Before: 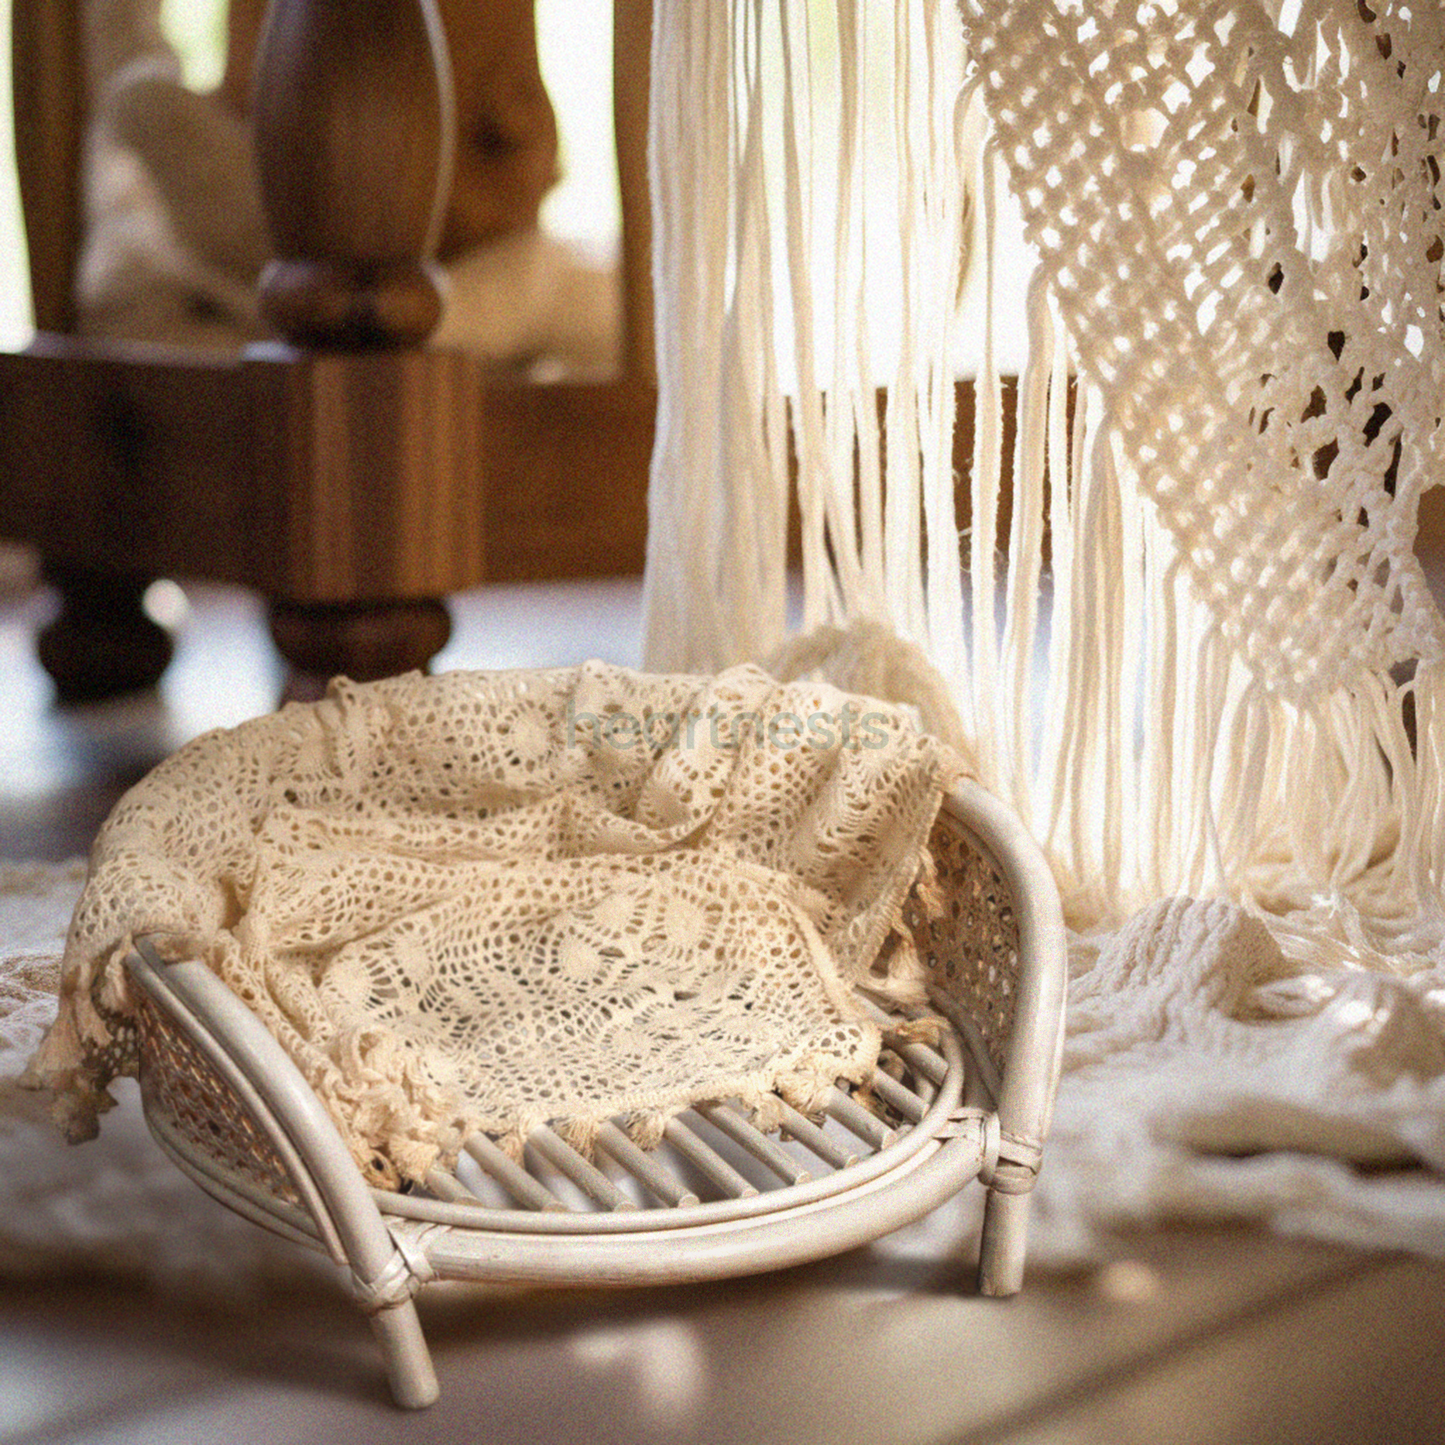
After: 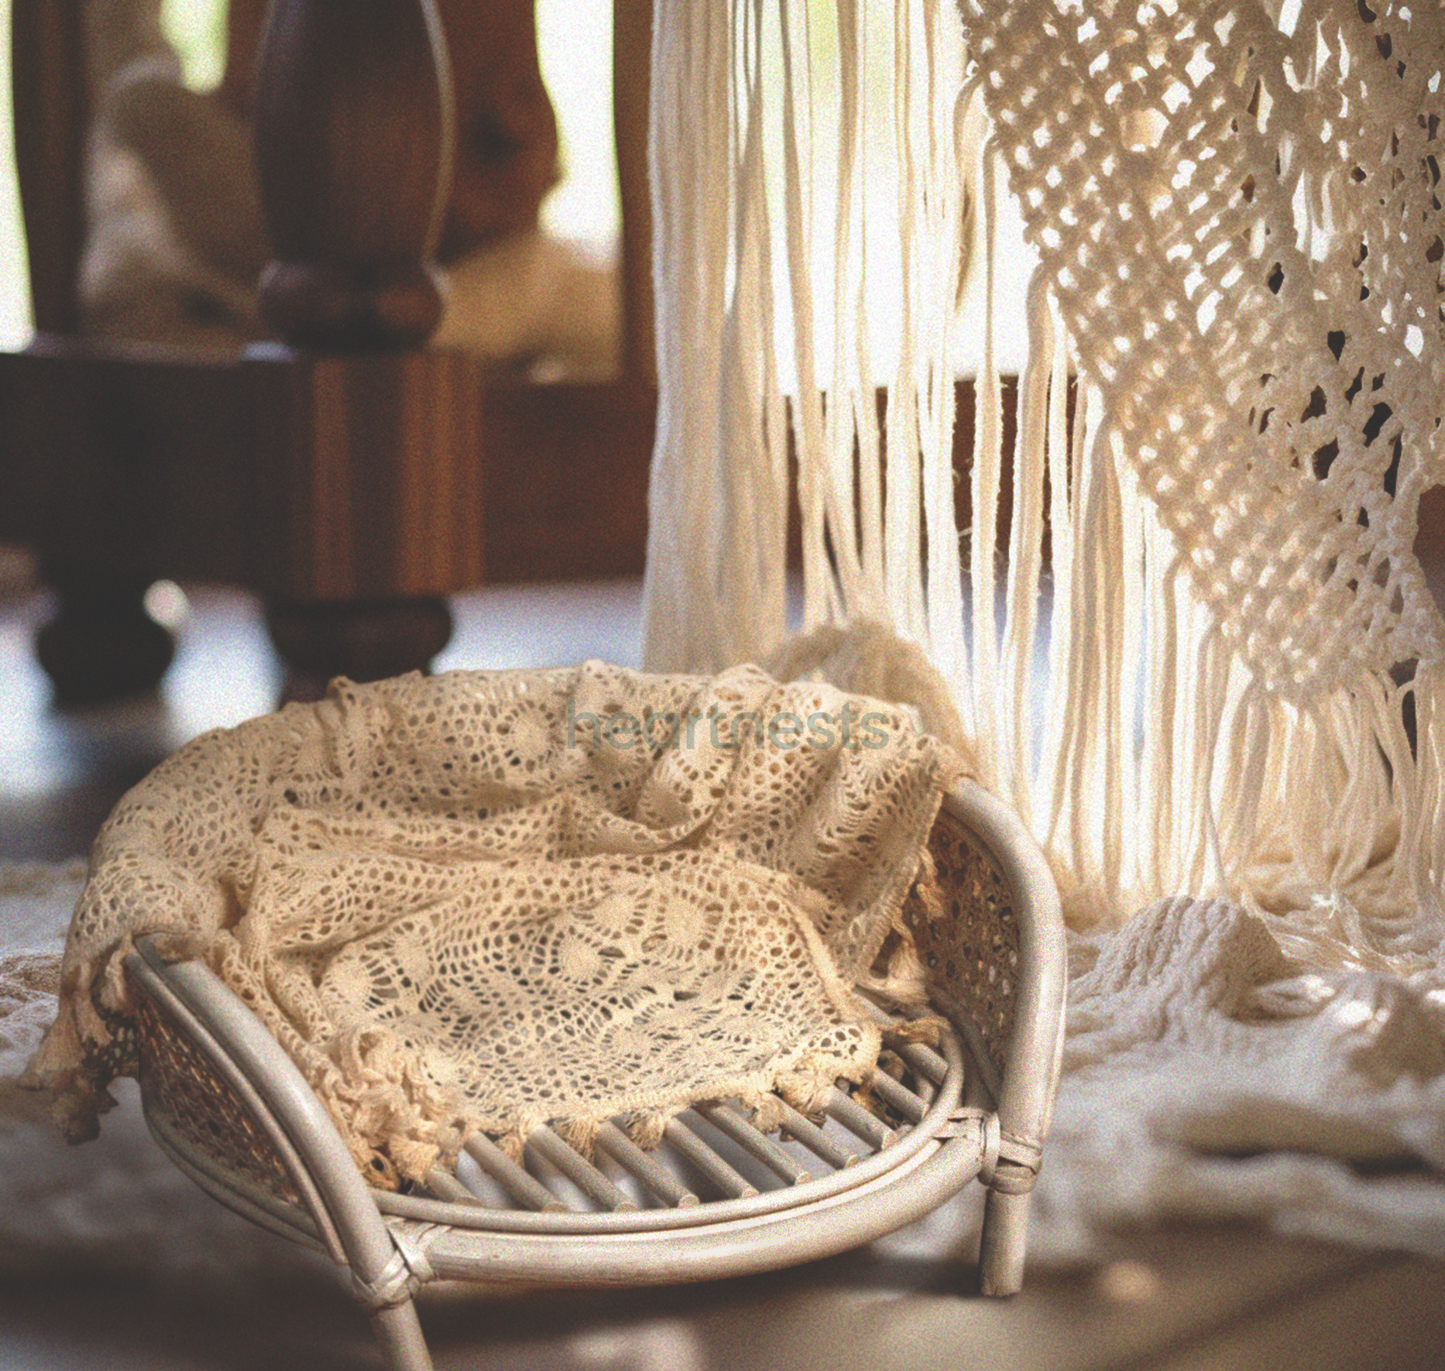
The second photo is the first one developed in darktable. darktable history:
crop and rotate: top 0%, bottom 5.097%
rgb curve: curves: ch0 [(0, 0.186) (0.314, 0.284) (0.775, 0.708) (1, 1)], compensate middle gray true, preserve colors none
